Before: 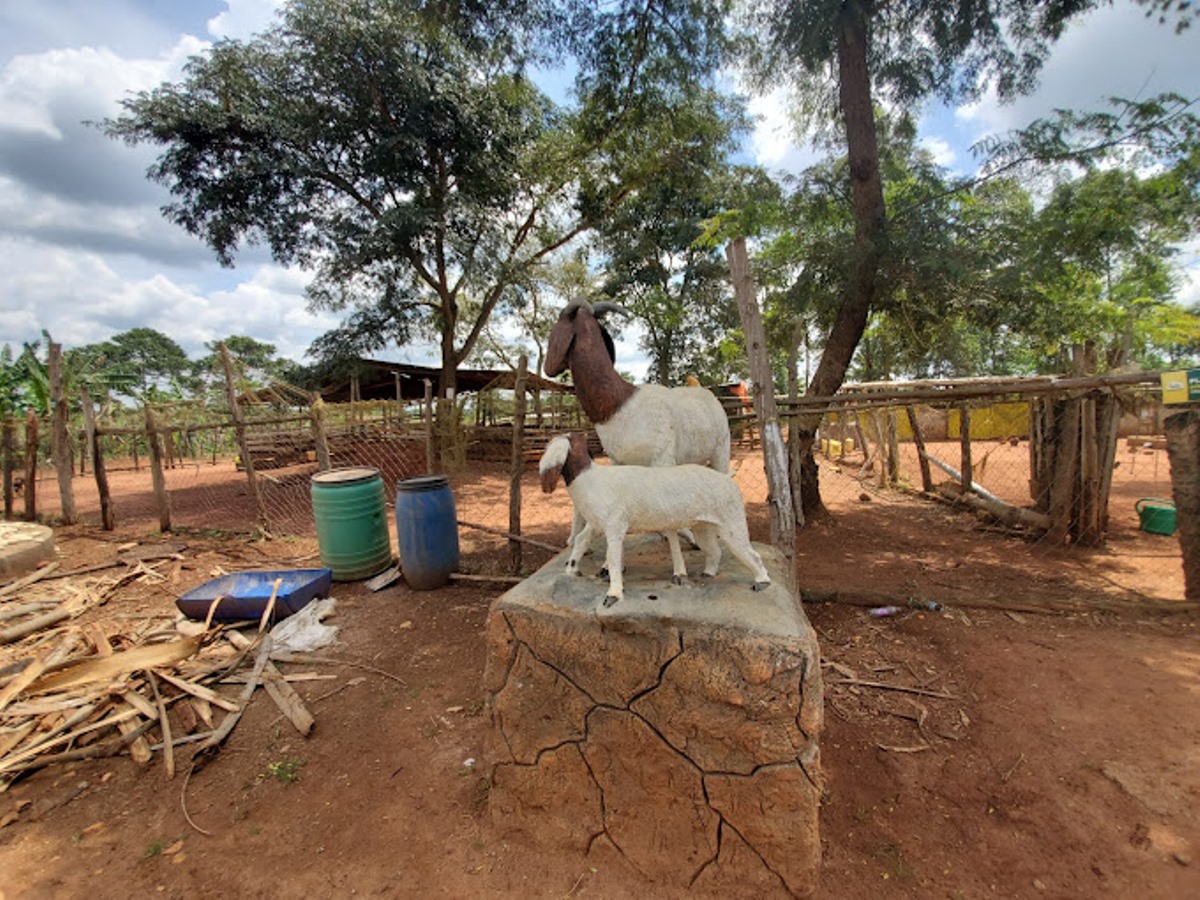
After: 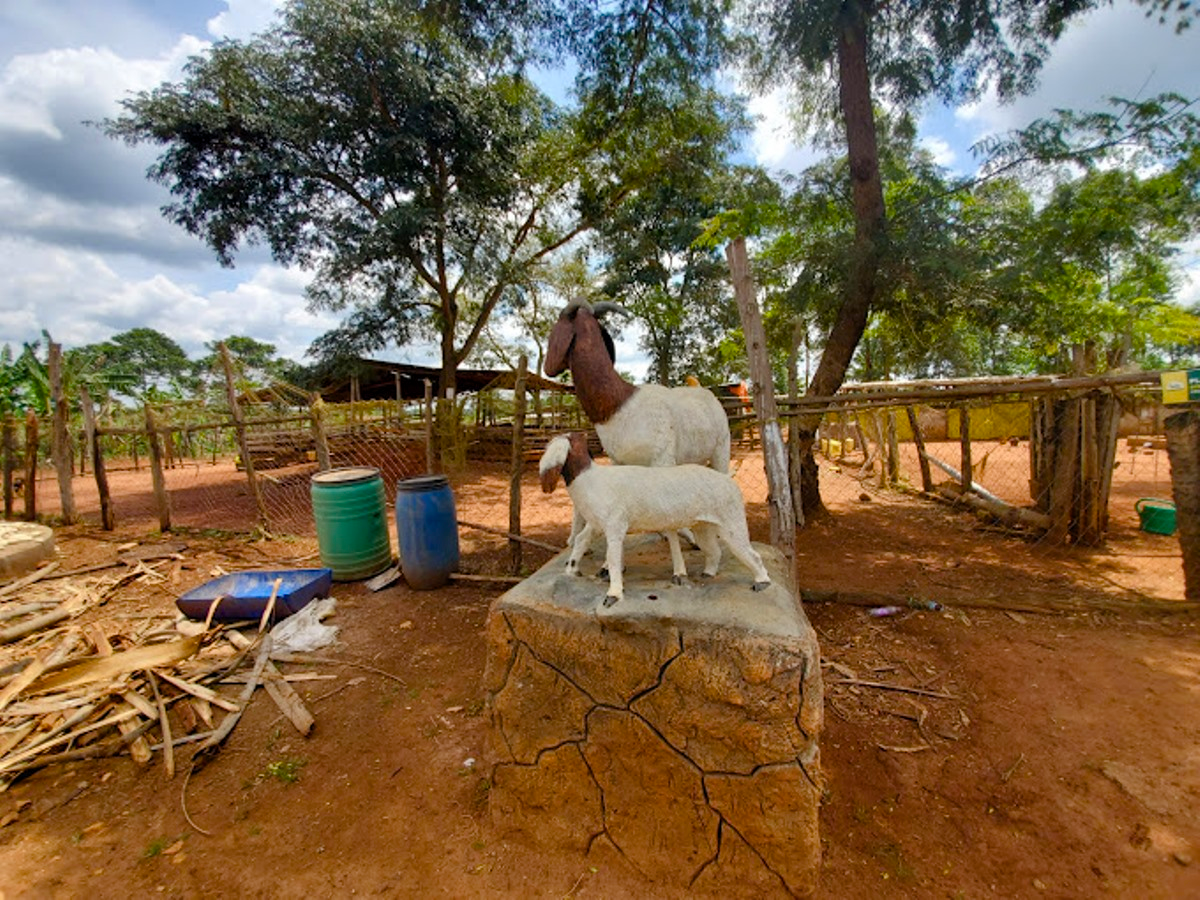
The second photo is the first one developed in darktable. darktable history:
color balance rgb: power › luminance -3.67%, power › hue 139.45°, perceptual saturation grading › global saturation 27.296%, perceptual saturation grading › highlights -27.813%, perceptual saturation grading › mid-tones 15.632%, perceptual saturation grading › shadows 33.324%, global vibrance 20%
